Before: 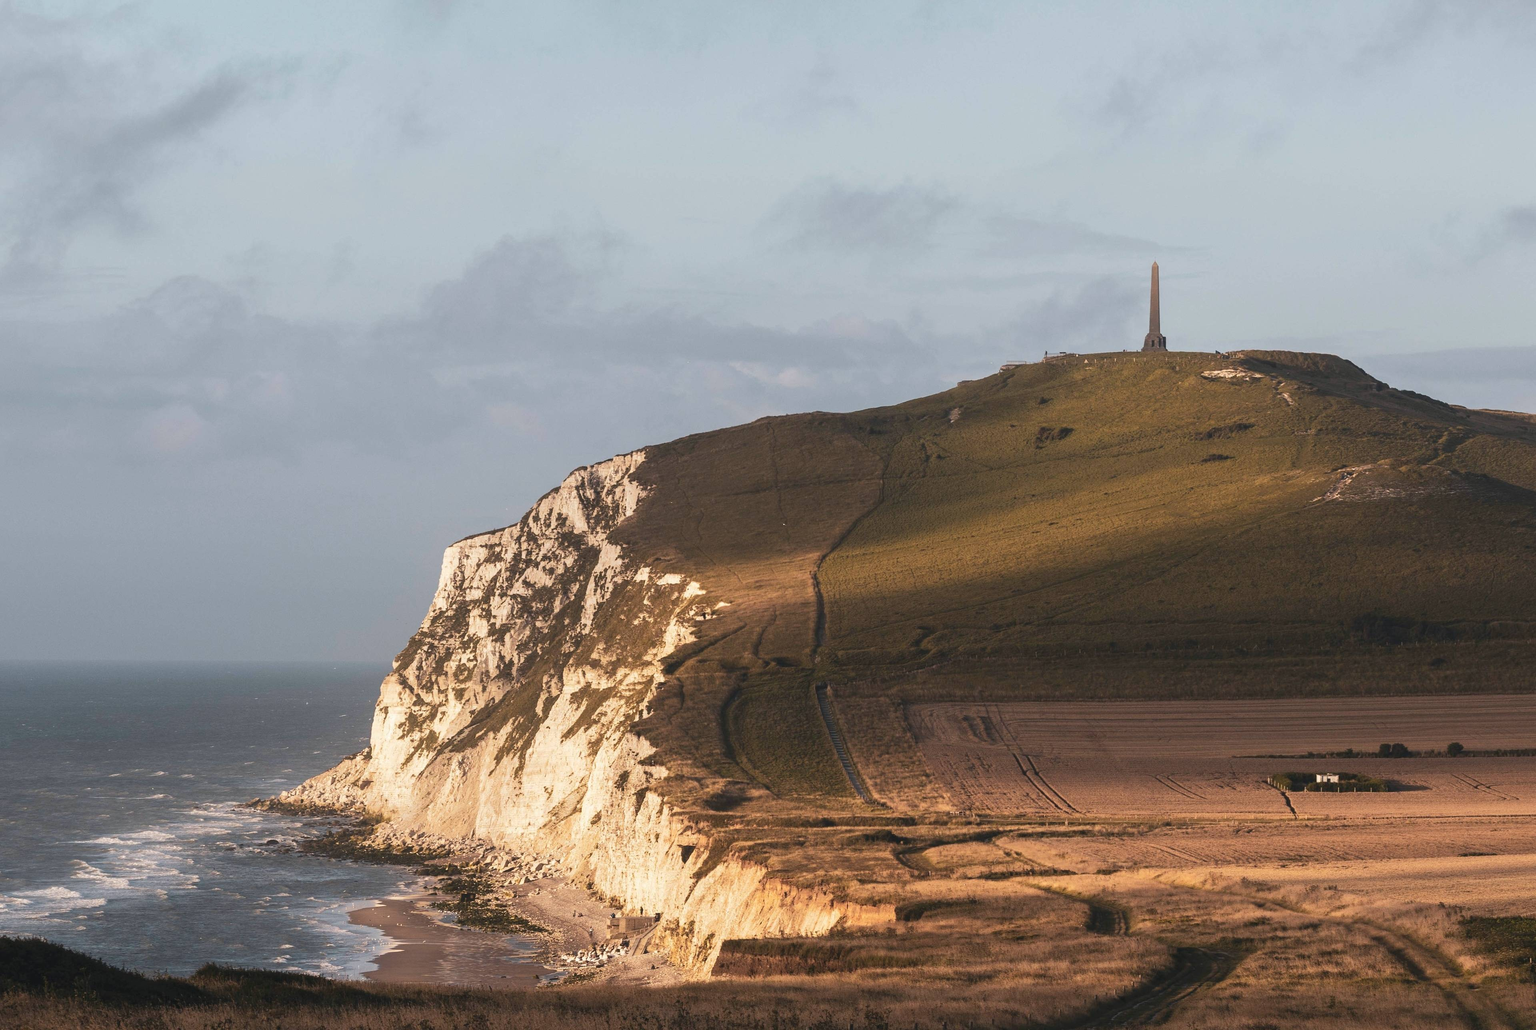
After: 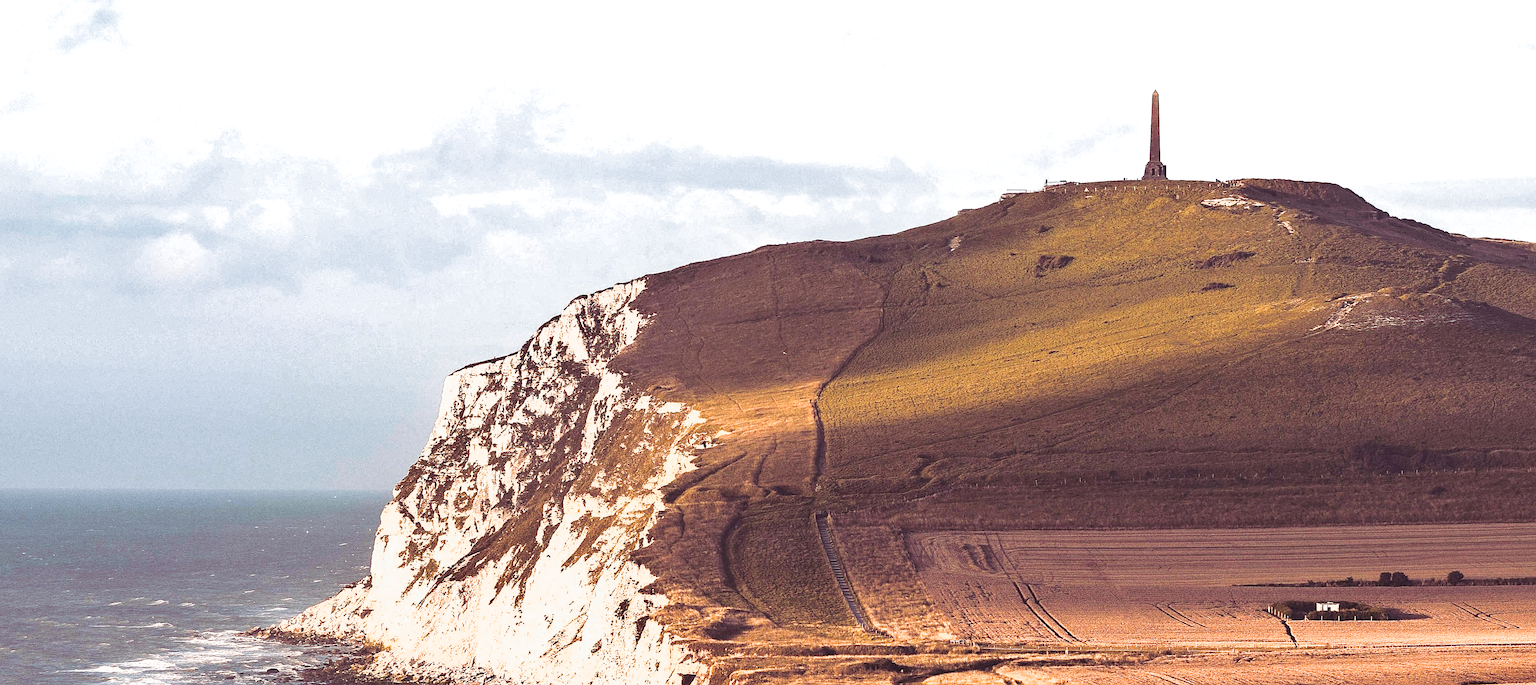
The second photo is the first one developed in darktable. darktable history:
exposure: exposure 0.95 EV, compensate highlight preservation false
color balance rgb: global offset › luminance -0.51%, perceptual saturation grading › global saturation 27.53%, perceptual saturation grading › highlights -25%, perceptual saturation grading › shadows 25%, perceptual brilliance grading › highlights 6.62%, perceptual brilliance grading › mid-tones 17.07%, perceptual brilliance grading › shadows -5.23%
crop: top 16.727%, bottom 16.727%
sharpen: radius 1.4, amount 1.25, threshold 0.7
split-toning: shadows › hue 316.8°, shadows › saturation 0.47, highlights › hue 201.6°, highlights › saturation 0, balance -41.97, compress 28.01%
grain: coarseness 0.09 ISO, strength 40%
shadows and highlights: low approximation 0.01, soften with gaussian
